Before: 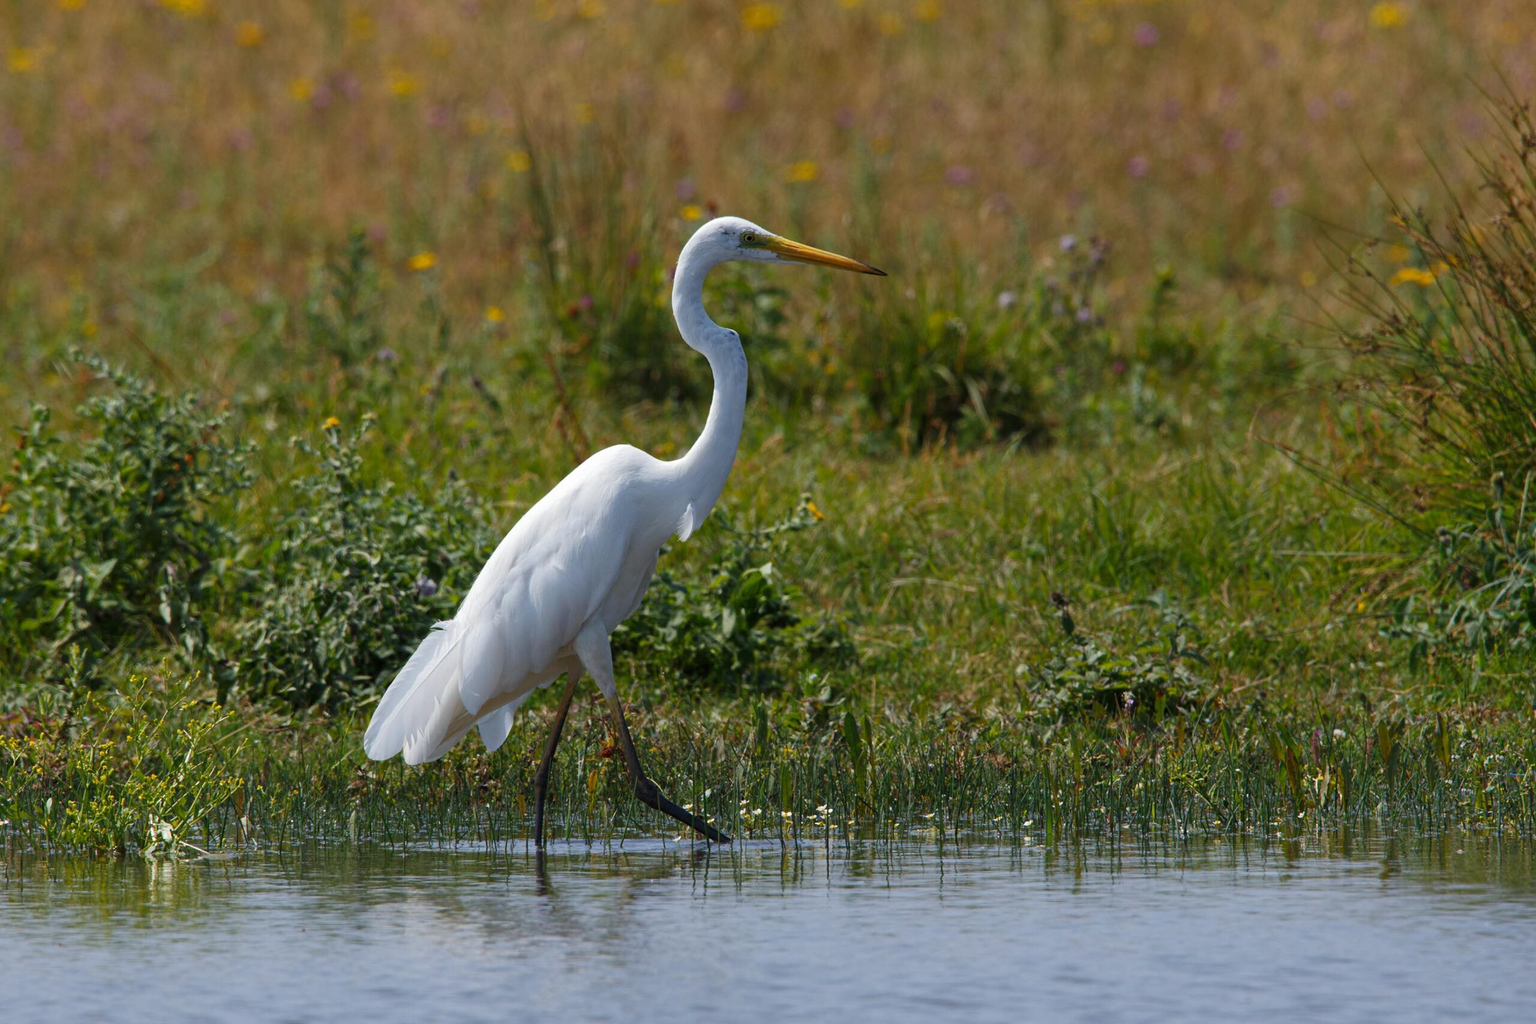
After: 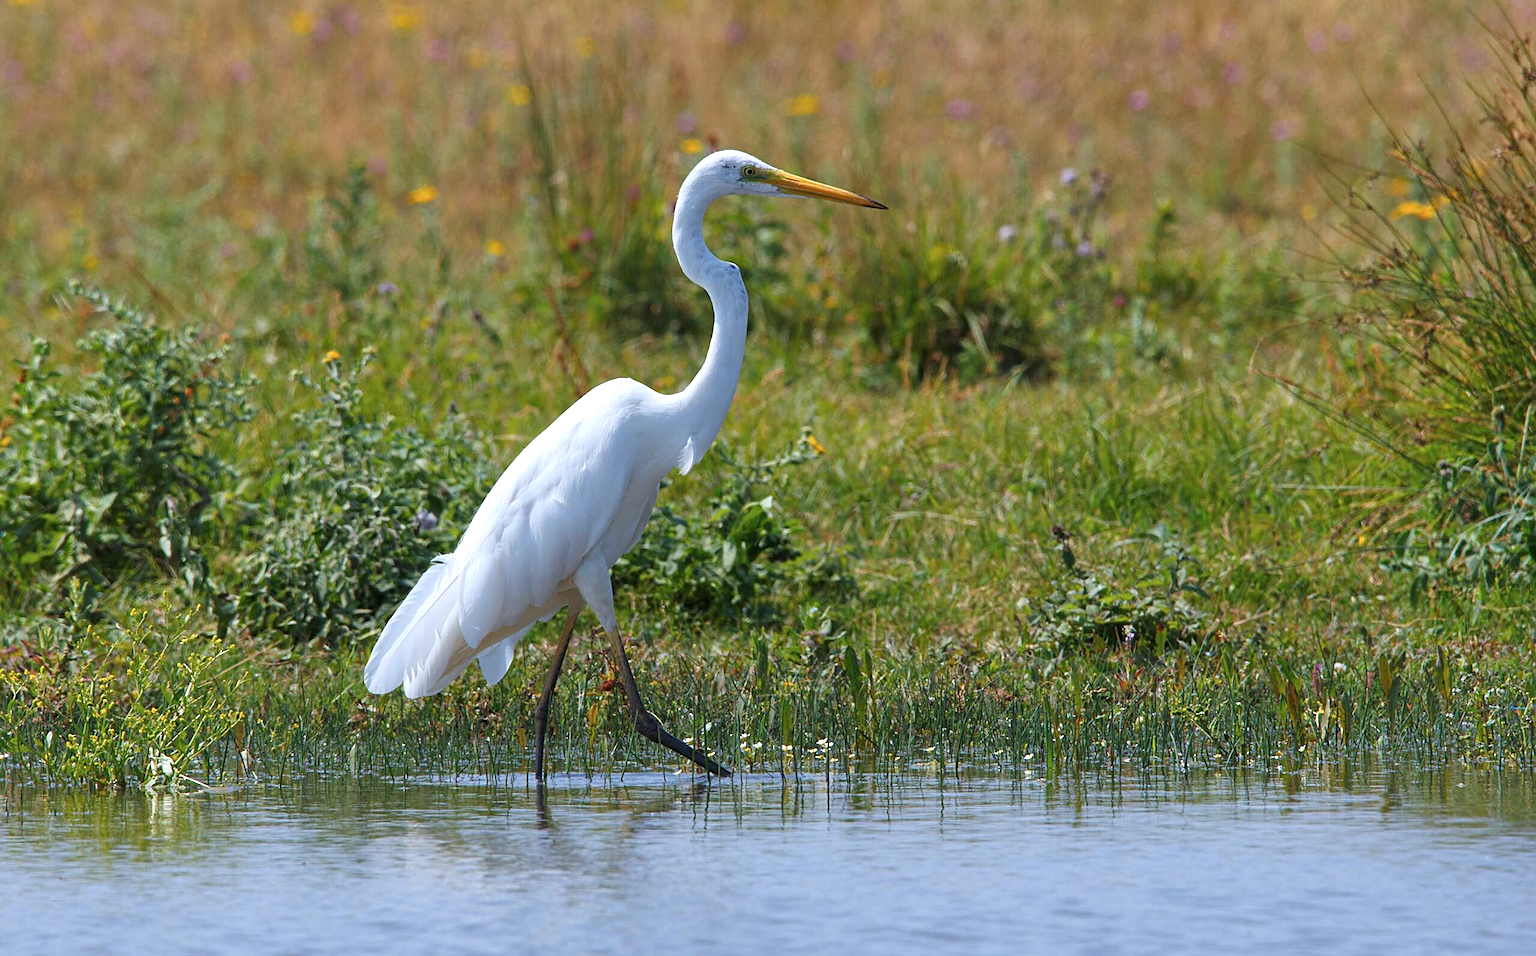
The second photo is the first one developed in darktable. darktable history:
exposure: exposure 1 EV, compensate exposure bias true, compensate highlight preservation false
crop and rotate: top 6.566%
color calibration: illuminant same as pipeline (D50), adaptation XYZ, x 0.345, y 0.358, temperature 5011.92 K
sharpen: on, module defaults
tone equalizer: -8 EV -0.001 EV, -7 EV 0.005 EV, -6 EV -0.042 EV, -5 EV 0.014 EV, -4 EV -0.026 EV, -3 EV 0.008 EV, -2 EV -0.052 EV, -1 EV -0.314 EV, +0 EV -0.564 EV, smoothing diameter 24.8%, edges refinement/feathering 5.97, preserve details guided filter
color correction: highlights a* -0.629, highlights b* -8.71
